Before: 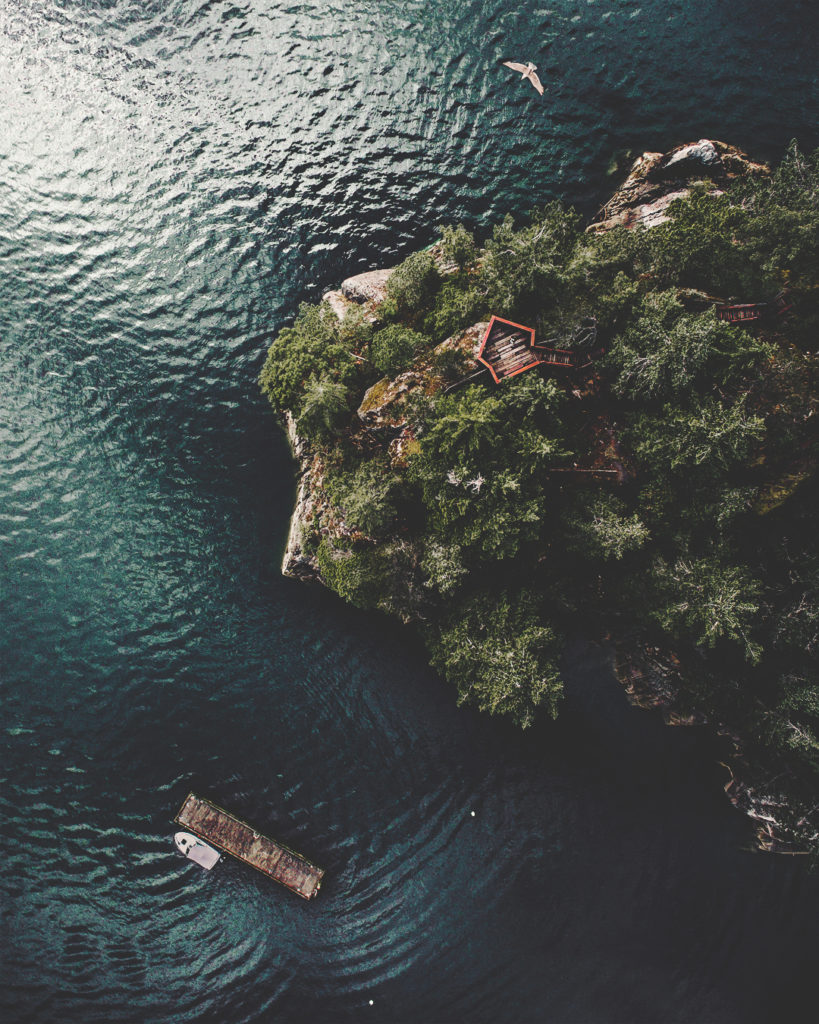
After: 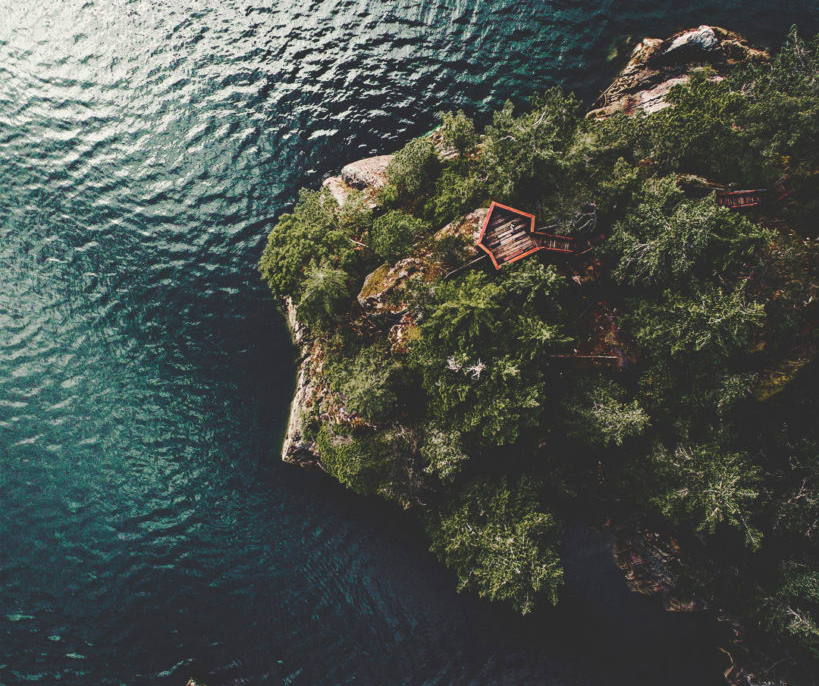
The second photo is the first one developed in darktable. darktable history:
crop: top 11.137%, bottom 21.85%
velvia: on, module defaults
